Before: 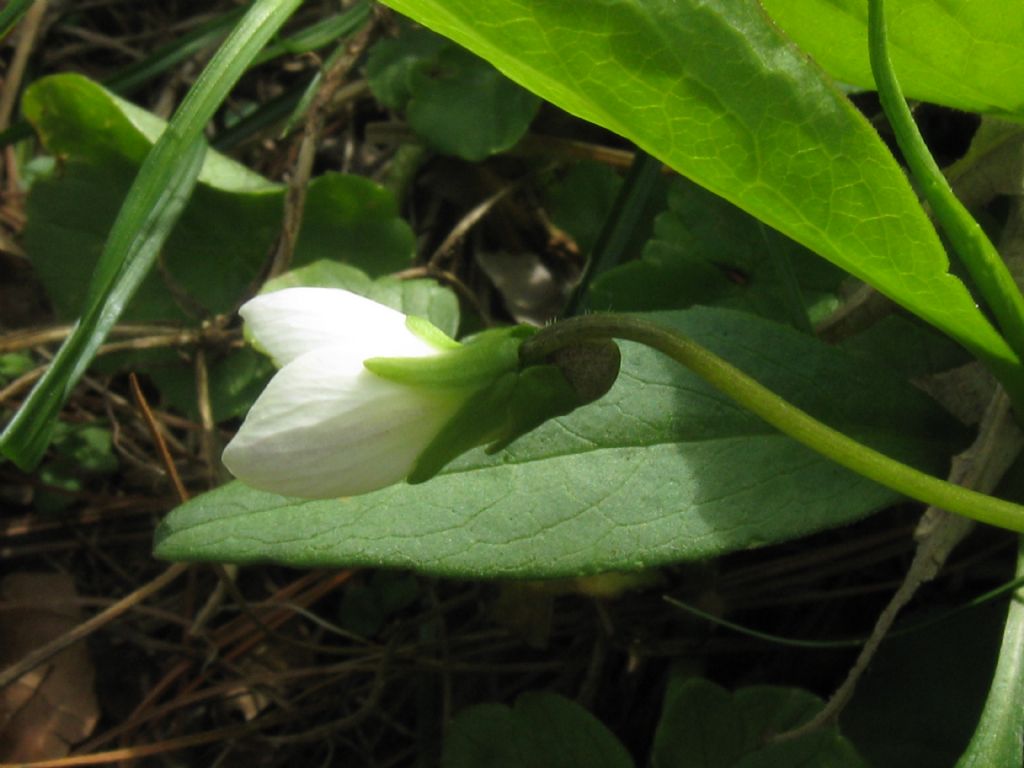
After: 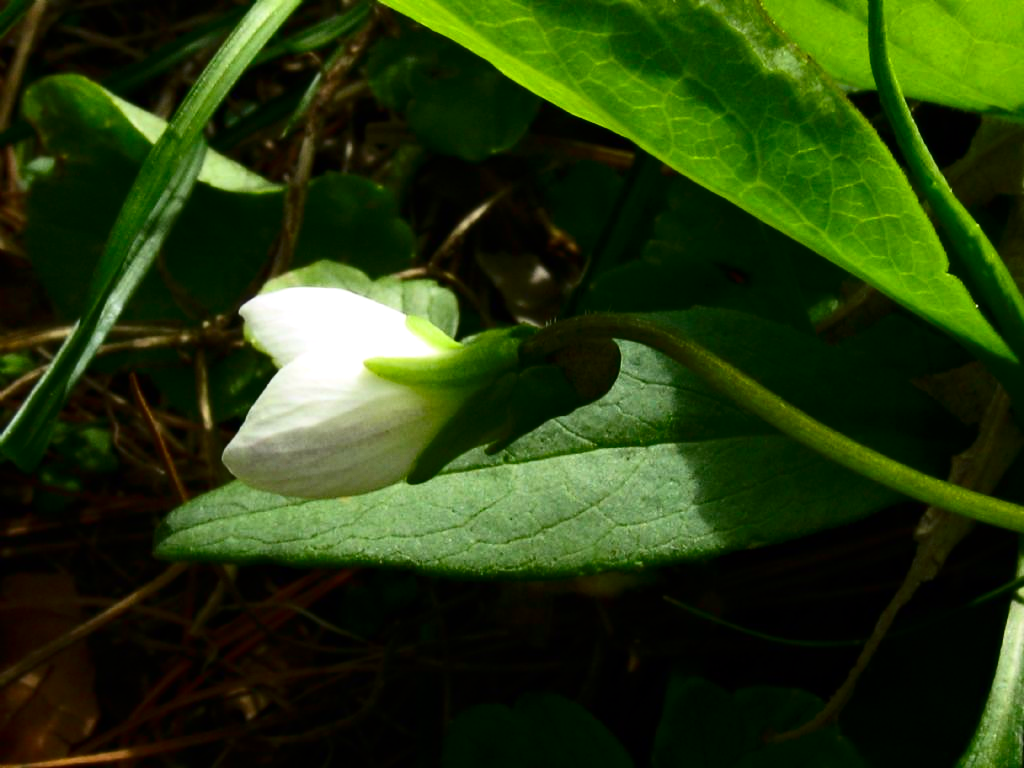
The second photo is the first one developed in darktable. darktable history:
contrast brightness saturation: contrast 0.326, brightness -0.078, saturation 0.169
haze removal: compatibility mode true, adaptive false
